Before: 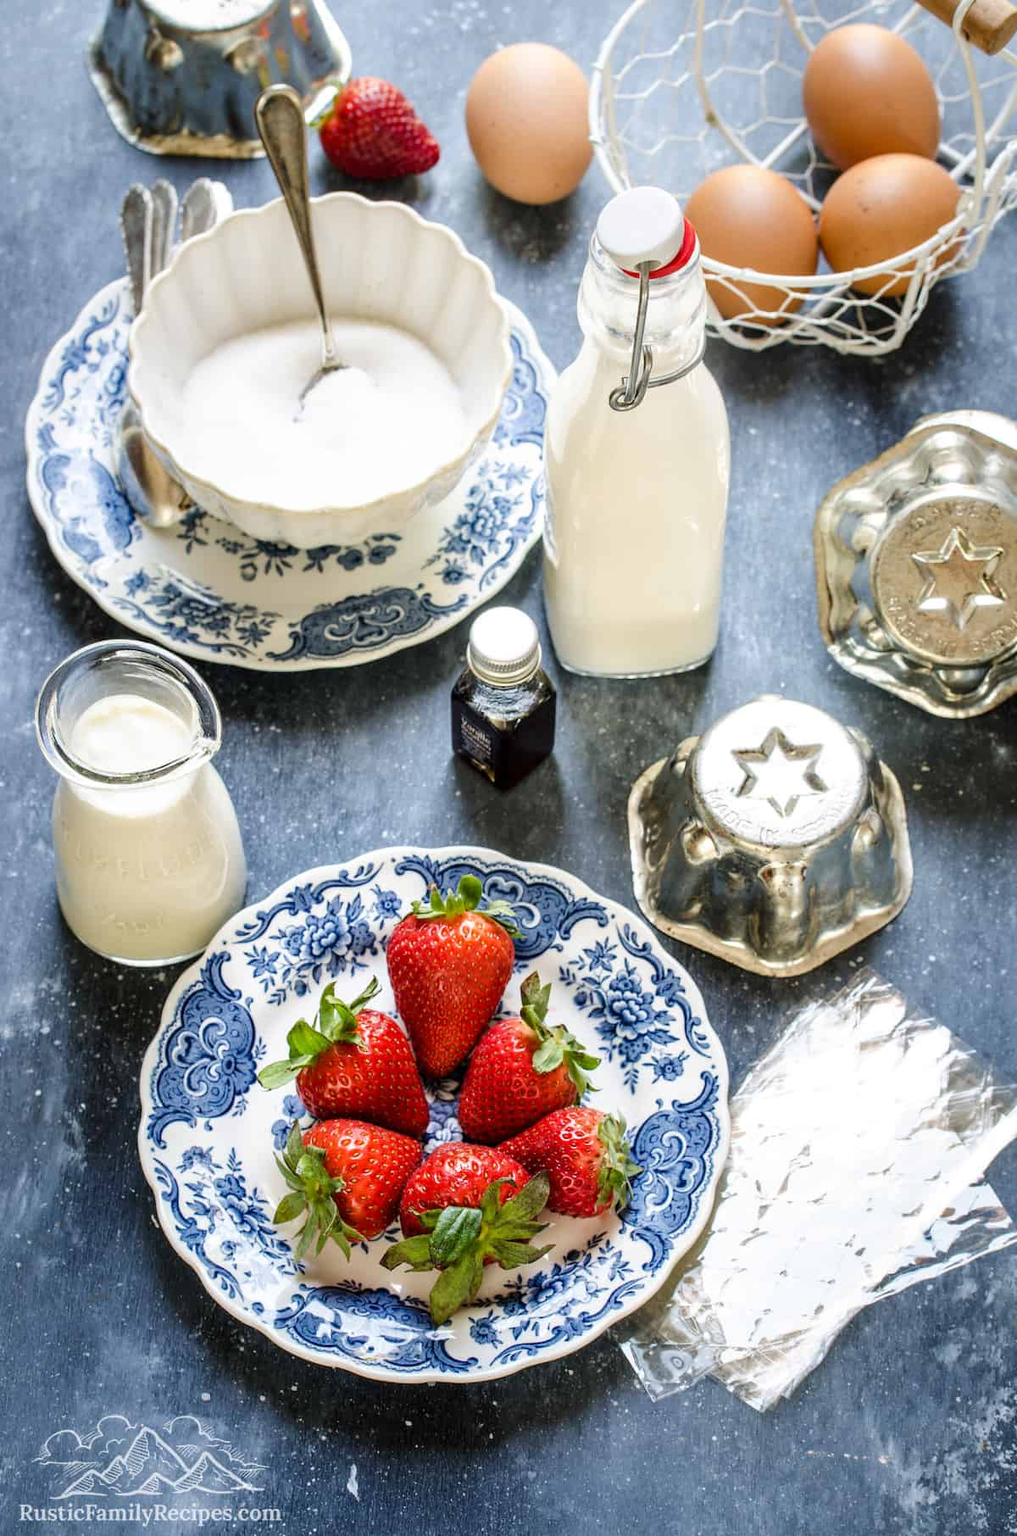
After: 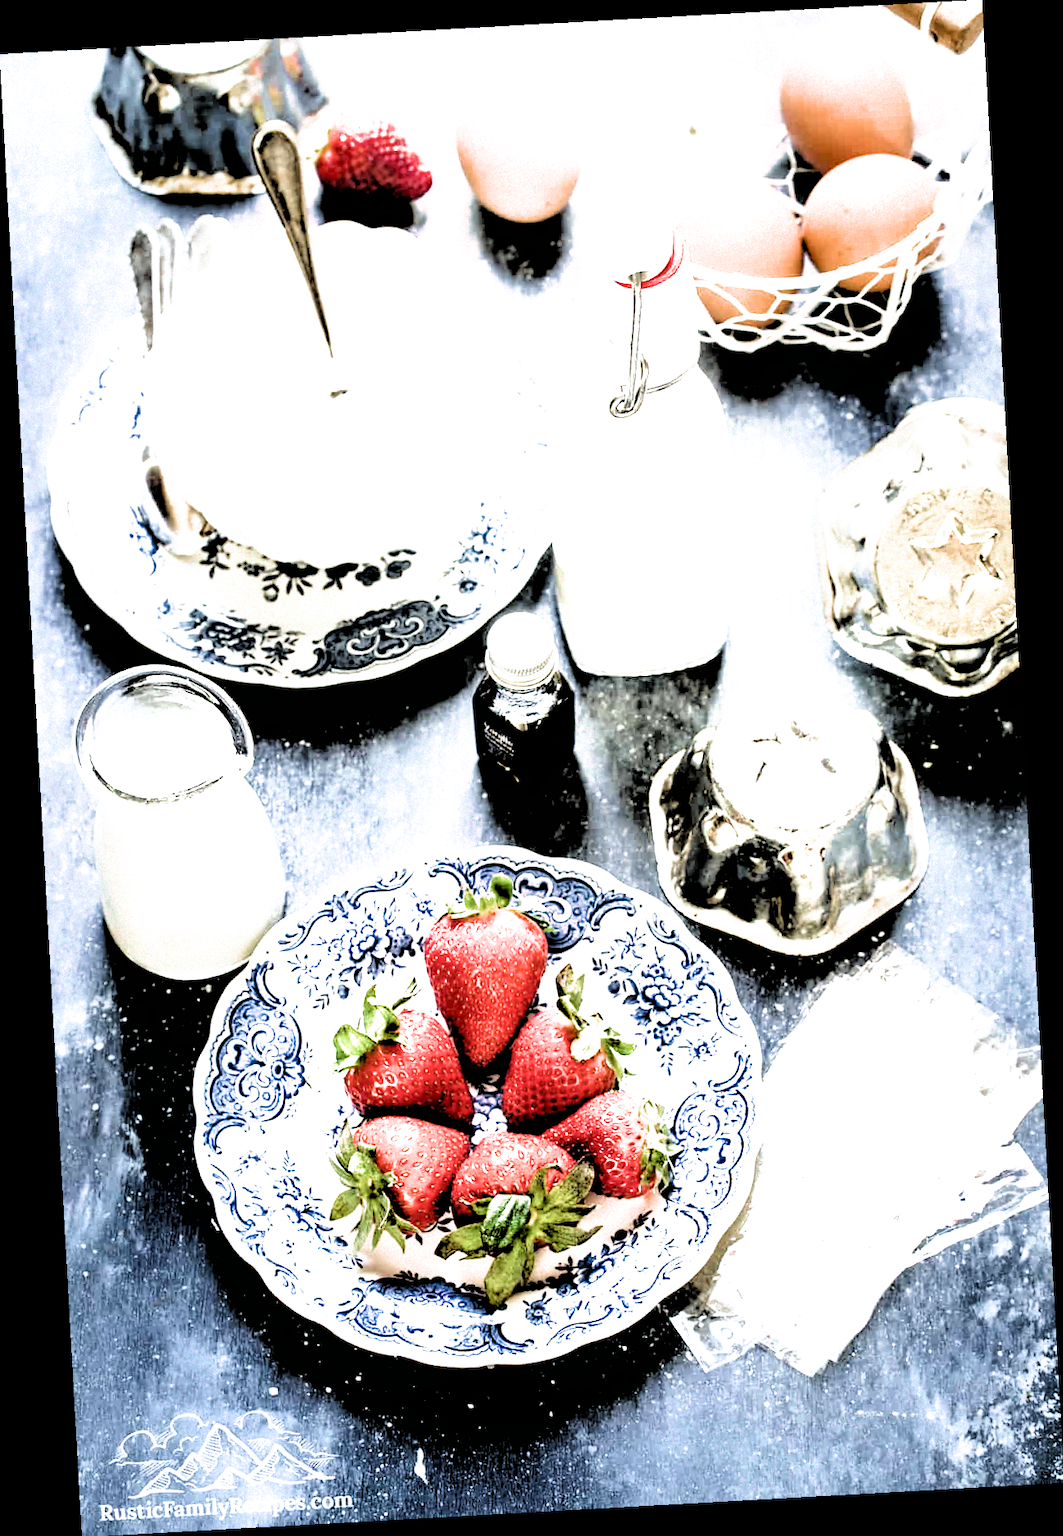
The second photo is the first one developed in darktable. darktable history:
rotate and perspective: rotation -3.18°, automatic cropping off
exposure: exposure 0.74 EV, compensate highlight preservation false
filmic rgb: black relative exposure -1 EV, white relative exposure 2.05 EV, hardness 1.52, contrast 2.25, enable highlight reconstruction true
